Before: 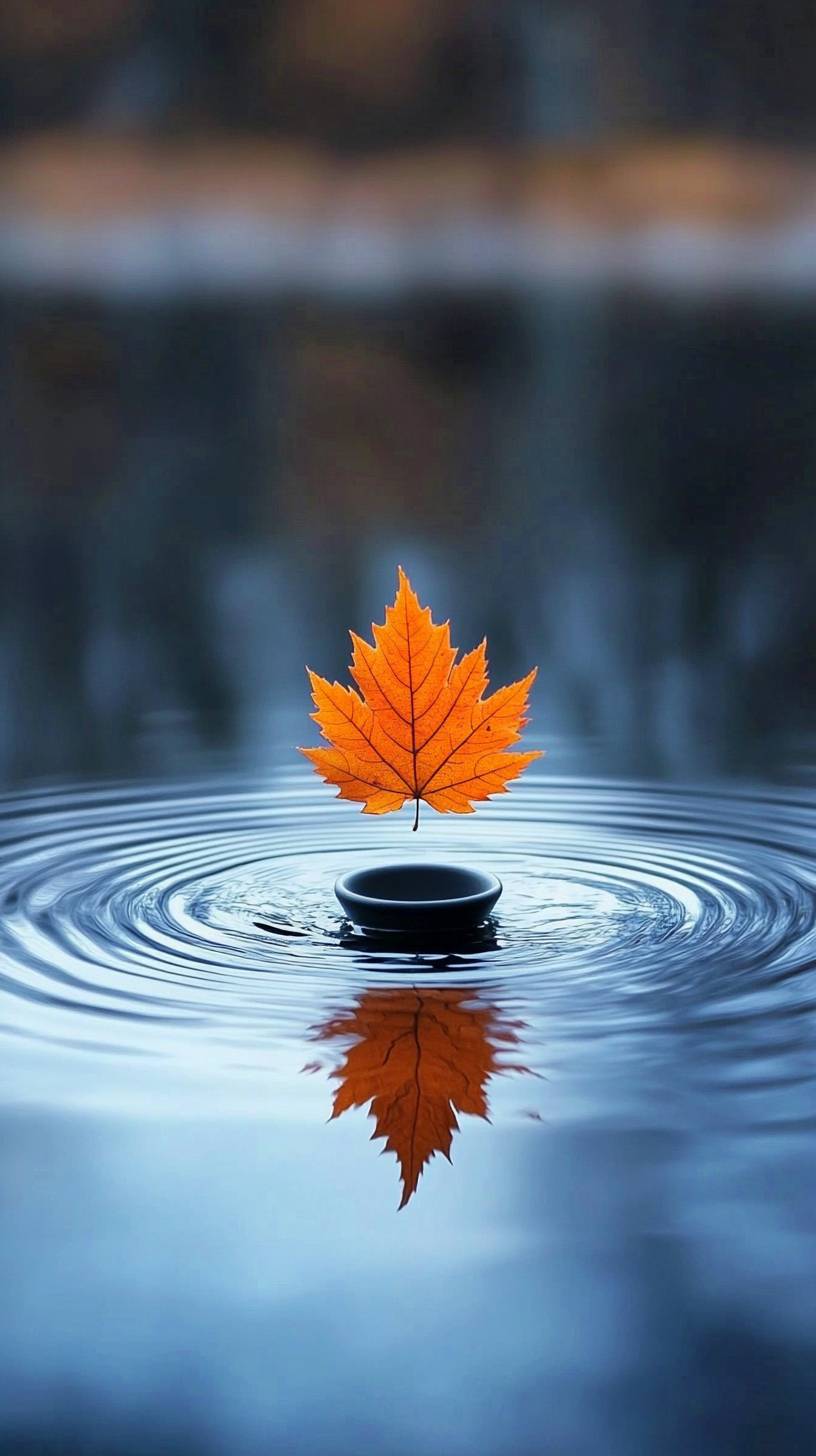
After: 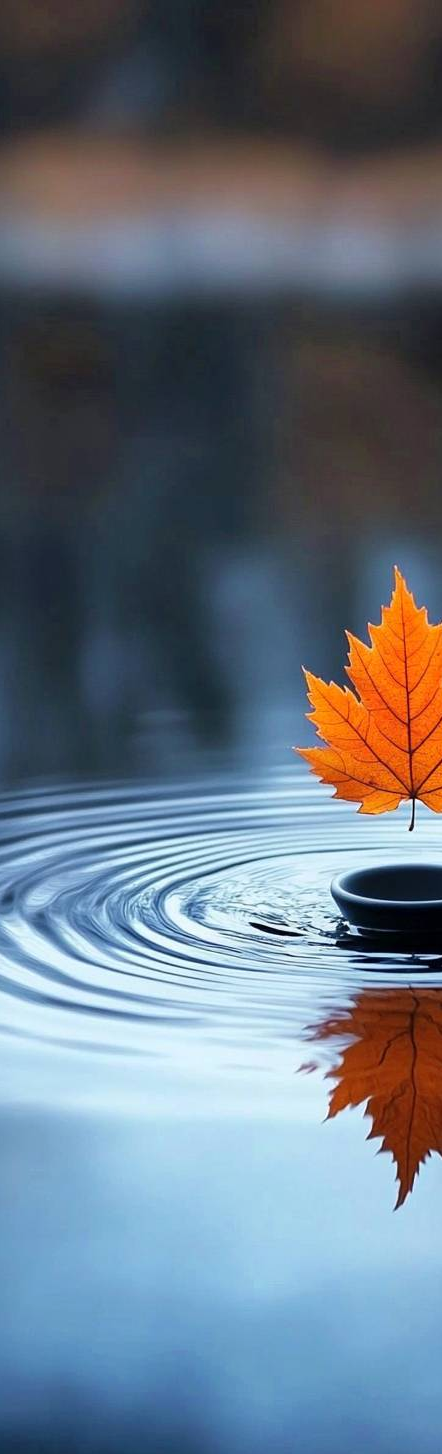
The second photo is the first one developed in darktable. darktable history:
levels: black 0.071%, levels [0, 0.492, 0.984]
crop: left 0.584%, right 45.142%, bottom 0.09%
